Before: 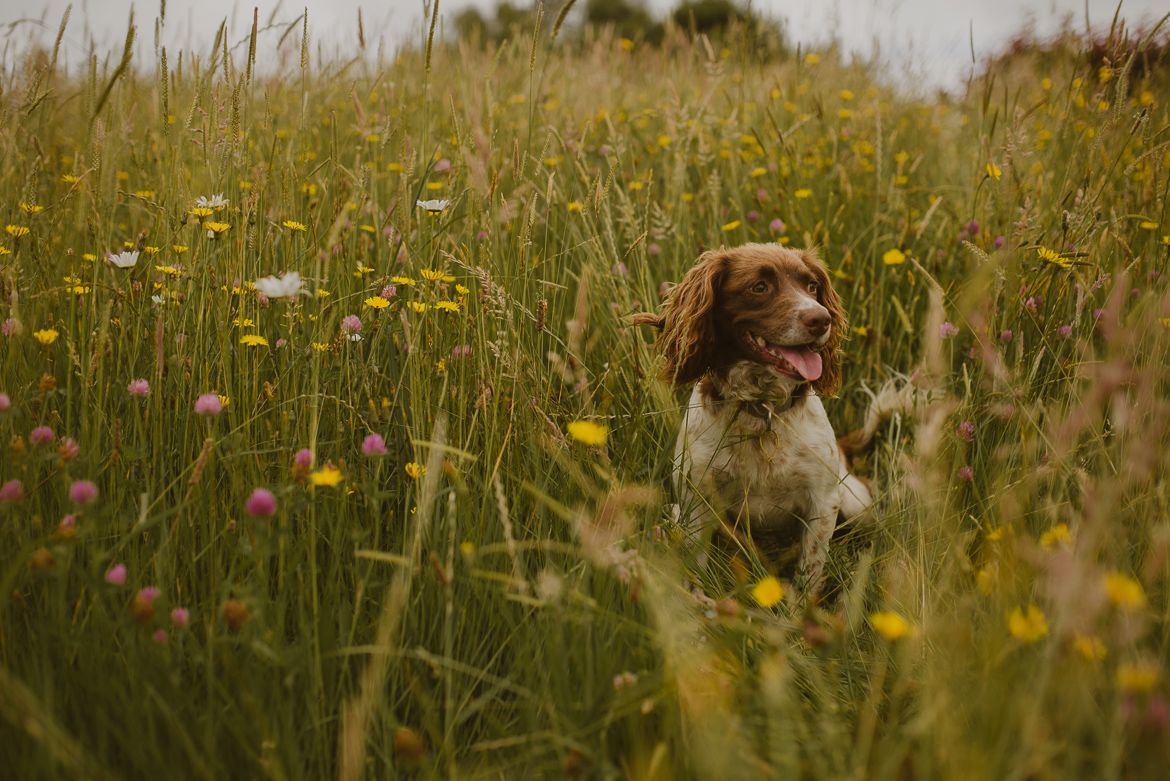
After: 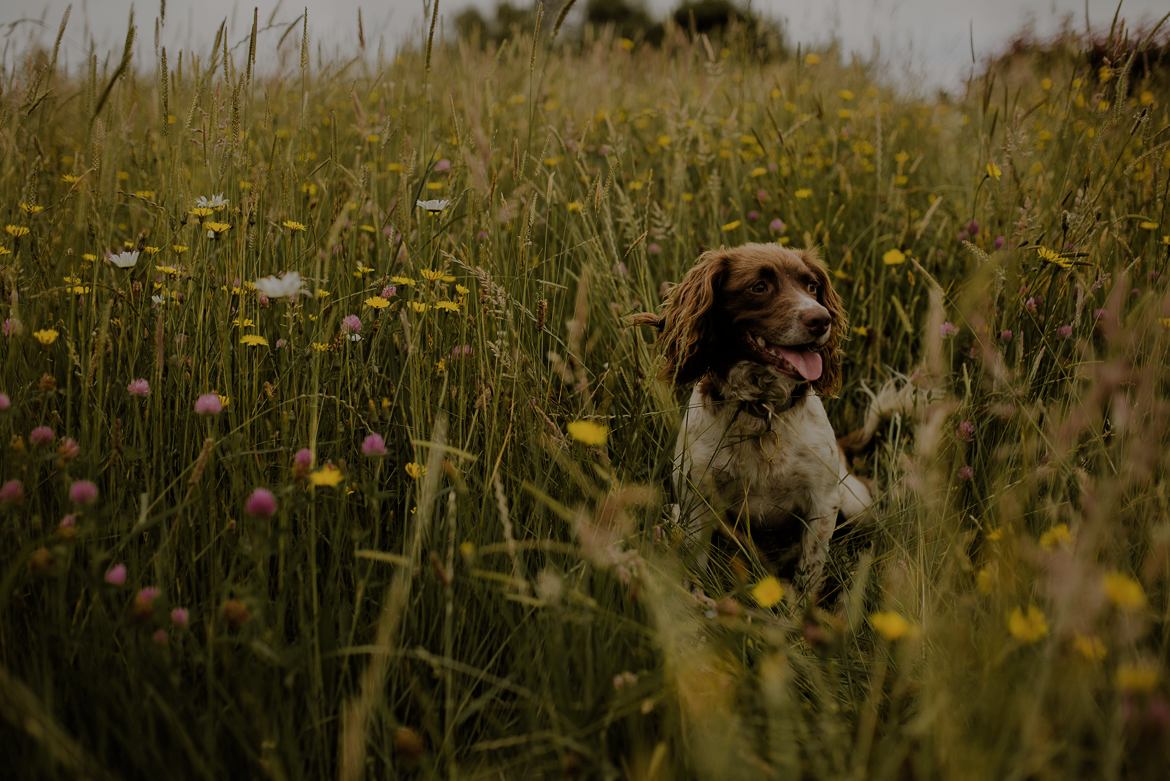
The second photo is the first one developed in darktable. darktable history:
filmic rgb: middle gray luminance 28.91%, black relative exposure -10.38 EV, white relative exposure 5.47 EV, target black luminance 0%, hardness 3.92, latitude 2.51%, contrast 1.122, highlights saturation mix 4.25%, shadows ↔ highlights balance 14.63%, add noise in highlights 0, color science v3 (2019), use custom middle-gray values true, contrast in highlights soft
exposure: exposure -0.069 EV, compensate exposure bias true, compensate highlight preservation false
